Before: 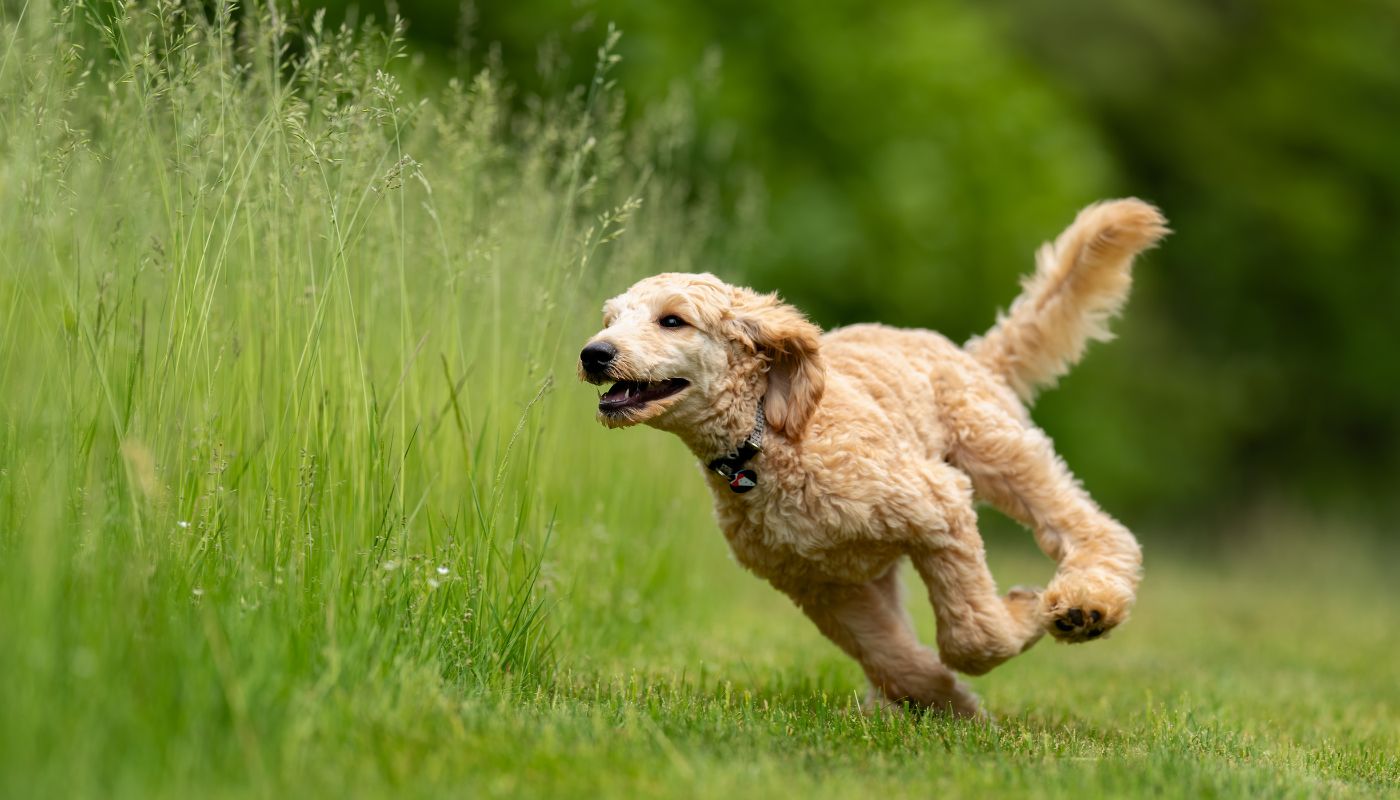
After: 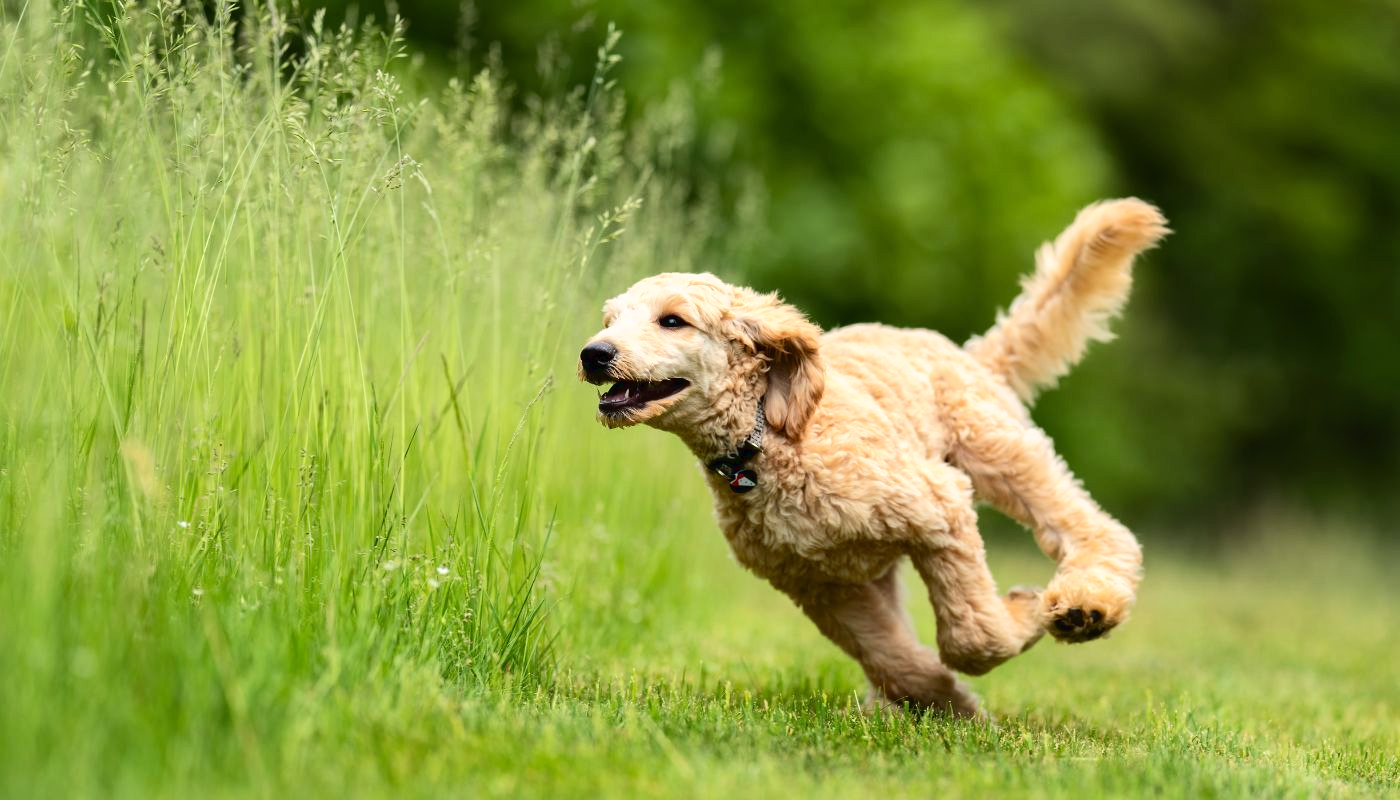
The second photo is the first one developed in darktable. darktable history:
tone curve: curves: ch0 [(0, 0.023) (0.087, 0.065) (0.184, 0.168) (0.45, 0.54) (0.57, 0.683) (0.722, 0.825) (0.877, 0.948) (1, 1)]; ch1 [(0, 0) (0.388, 0.369) (0.447, 0.447) (0.505, 0.5) (0.534, 0.528) (0.573, 0.583) (0.663, 0.68) (1, 1)]; ch2 [(0, 0) (0.314, 0.223) (0.427, 0.405) (0.492, 0.505) (0.531, 0.55) (0.589, 0.599) (1, 1)]
